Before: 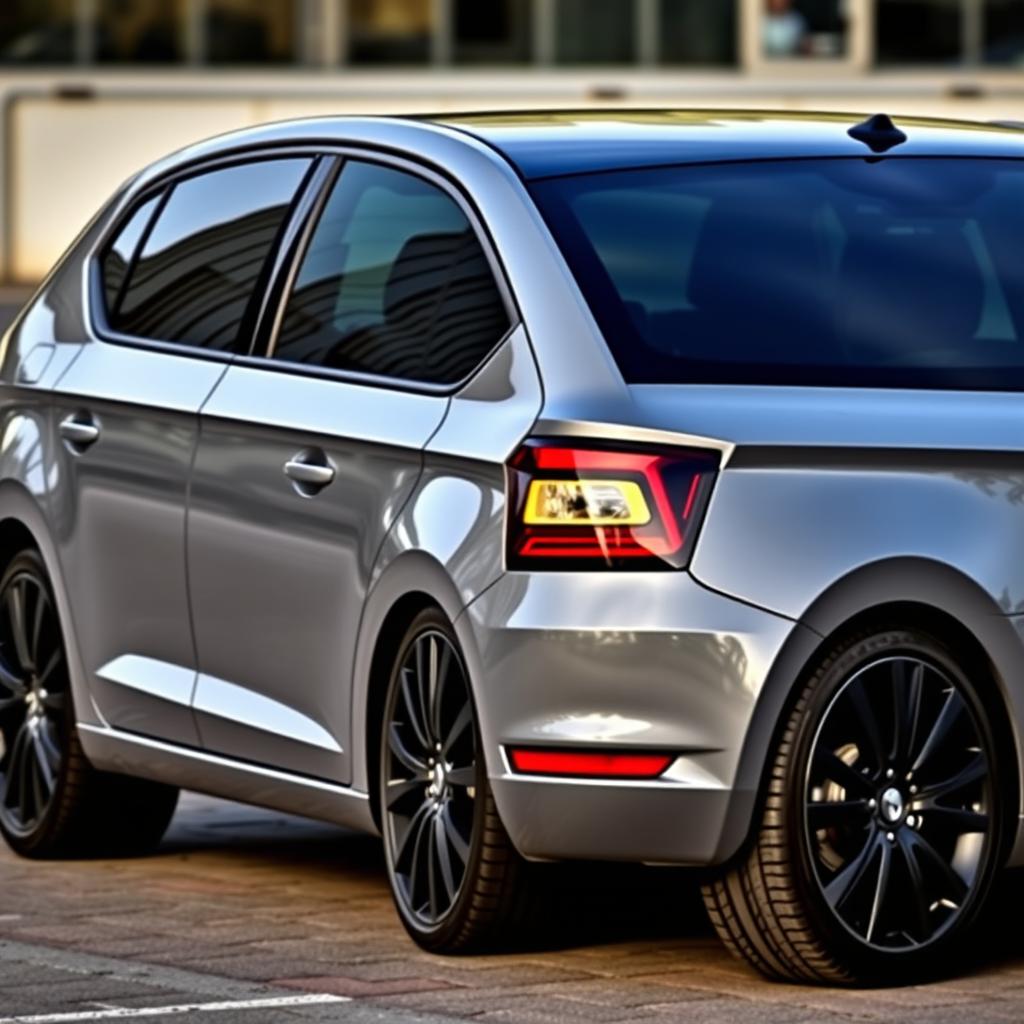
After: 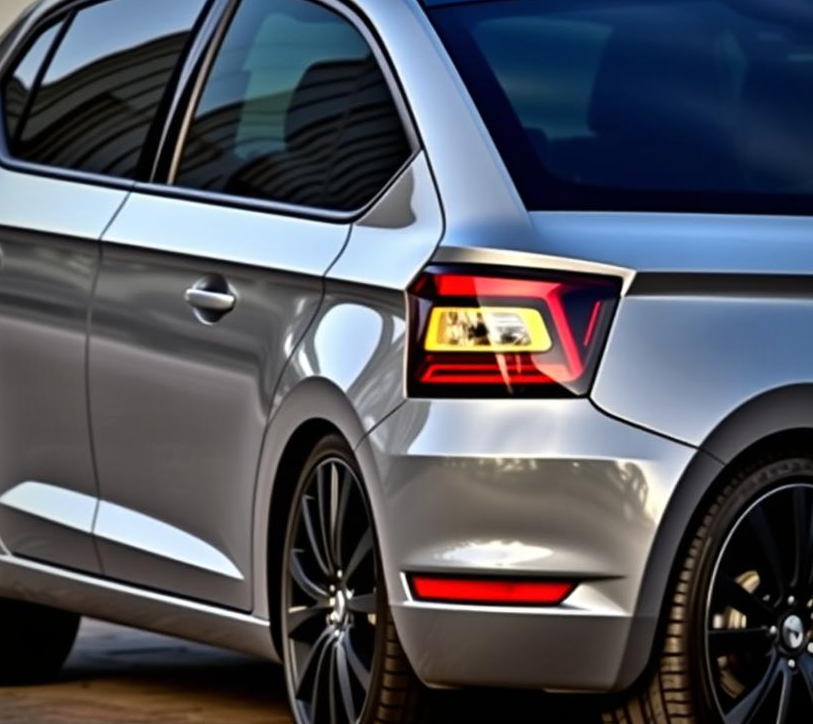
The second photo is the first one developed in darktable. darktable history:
tone equalizer: on, module defaults
vignetting: saturation 0, unbound false
contrast brightness saturation: contrast 0.05
crop: left 9.712%, top 16.928%, right 10.845%, bottom 12.332%
